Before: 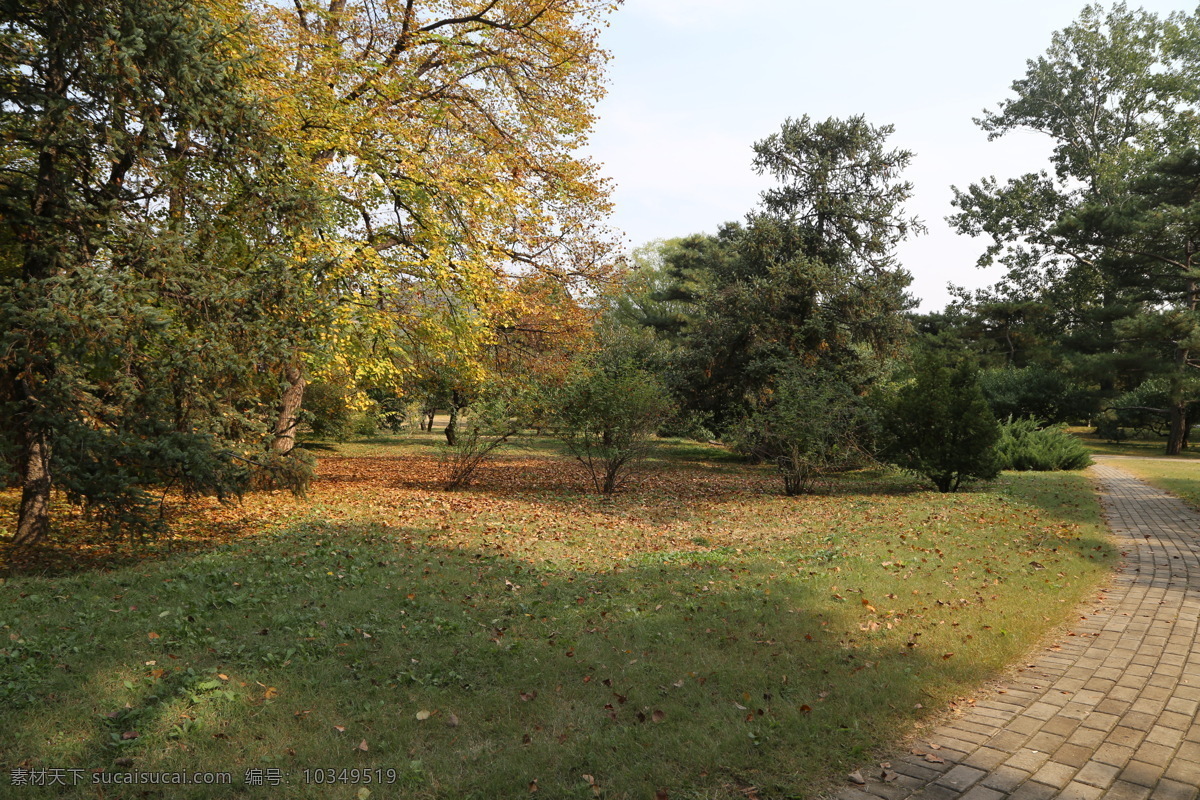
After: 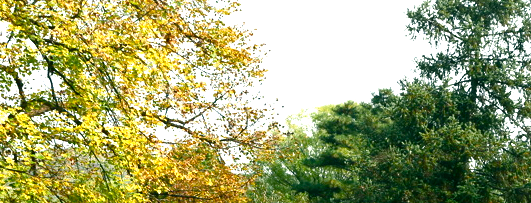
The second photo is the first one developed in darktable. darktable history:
exposure: black level correction 0, exposure 0.498 EV, compensate highlight preservation false
color balance rgb: power › chroma 2.175%, power › hue 165.87°, highlights gain › luminance 5.657%, highlights gain › chroma 1.301%, highlights gain › hue 91.58°, perceptual saturation grading › global saturation 20%, perceptual saturation grading › highlights -25.814%, perceptual saturation grading › shadows 49.571%, perceptual brilliance grading › global brilliance 14.208%, perceptual brilliance grading › shadows -34.674%, global vibrance 20%
crop: left 28.989%, top 16.869%, right 26.707%, bottom 57.663%
